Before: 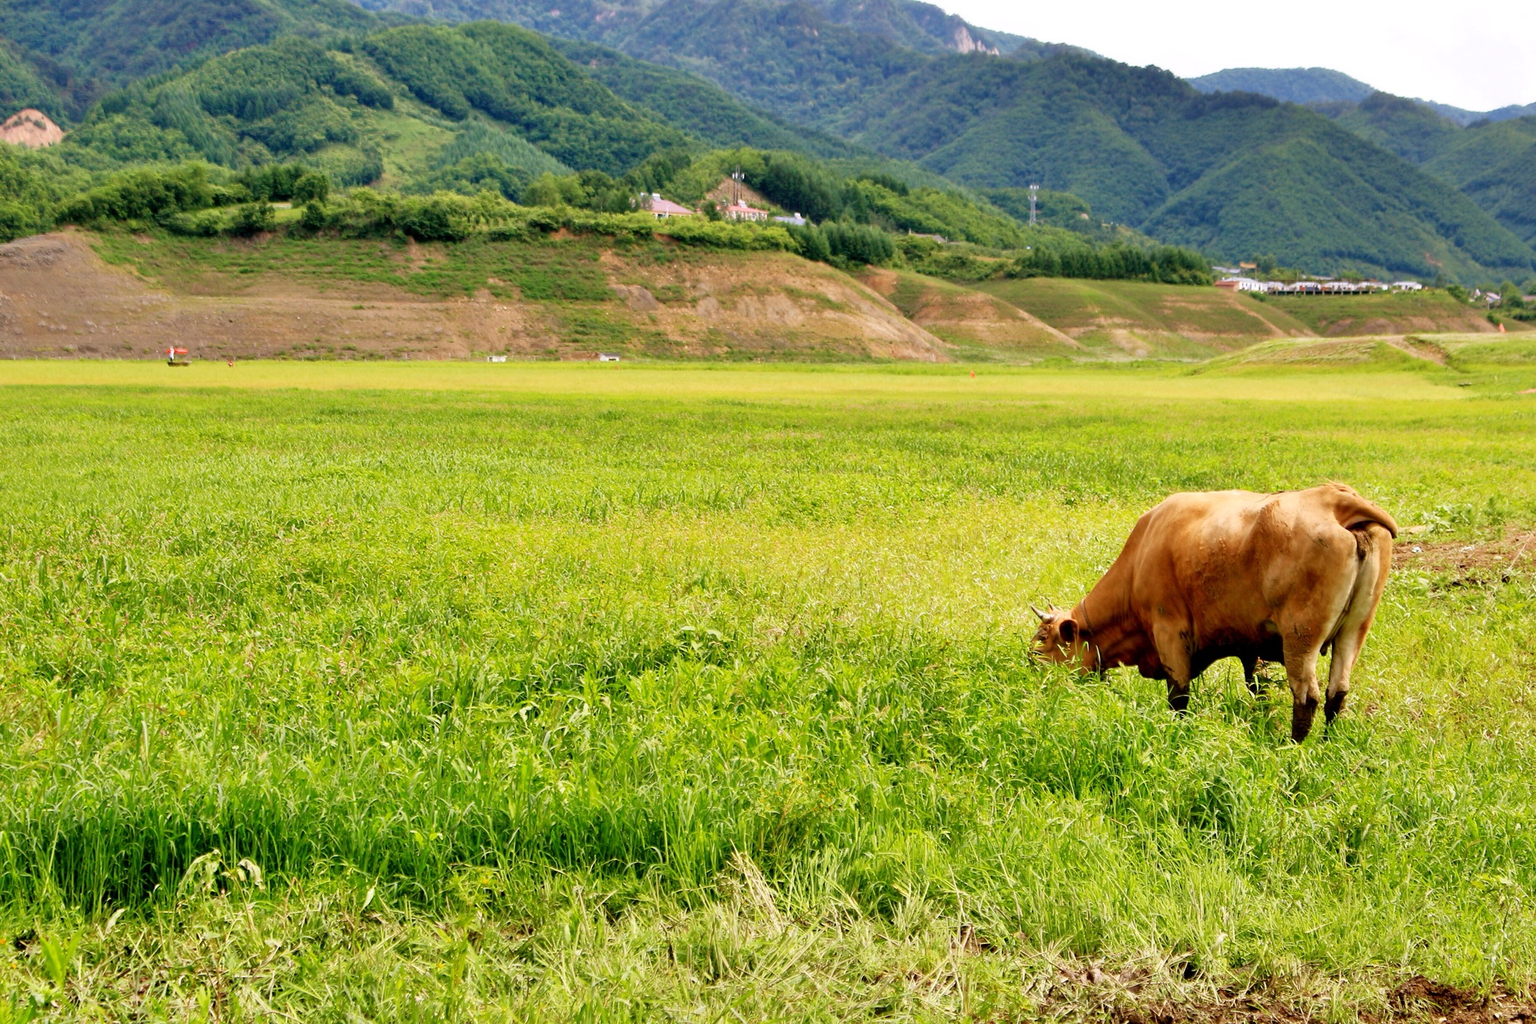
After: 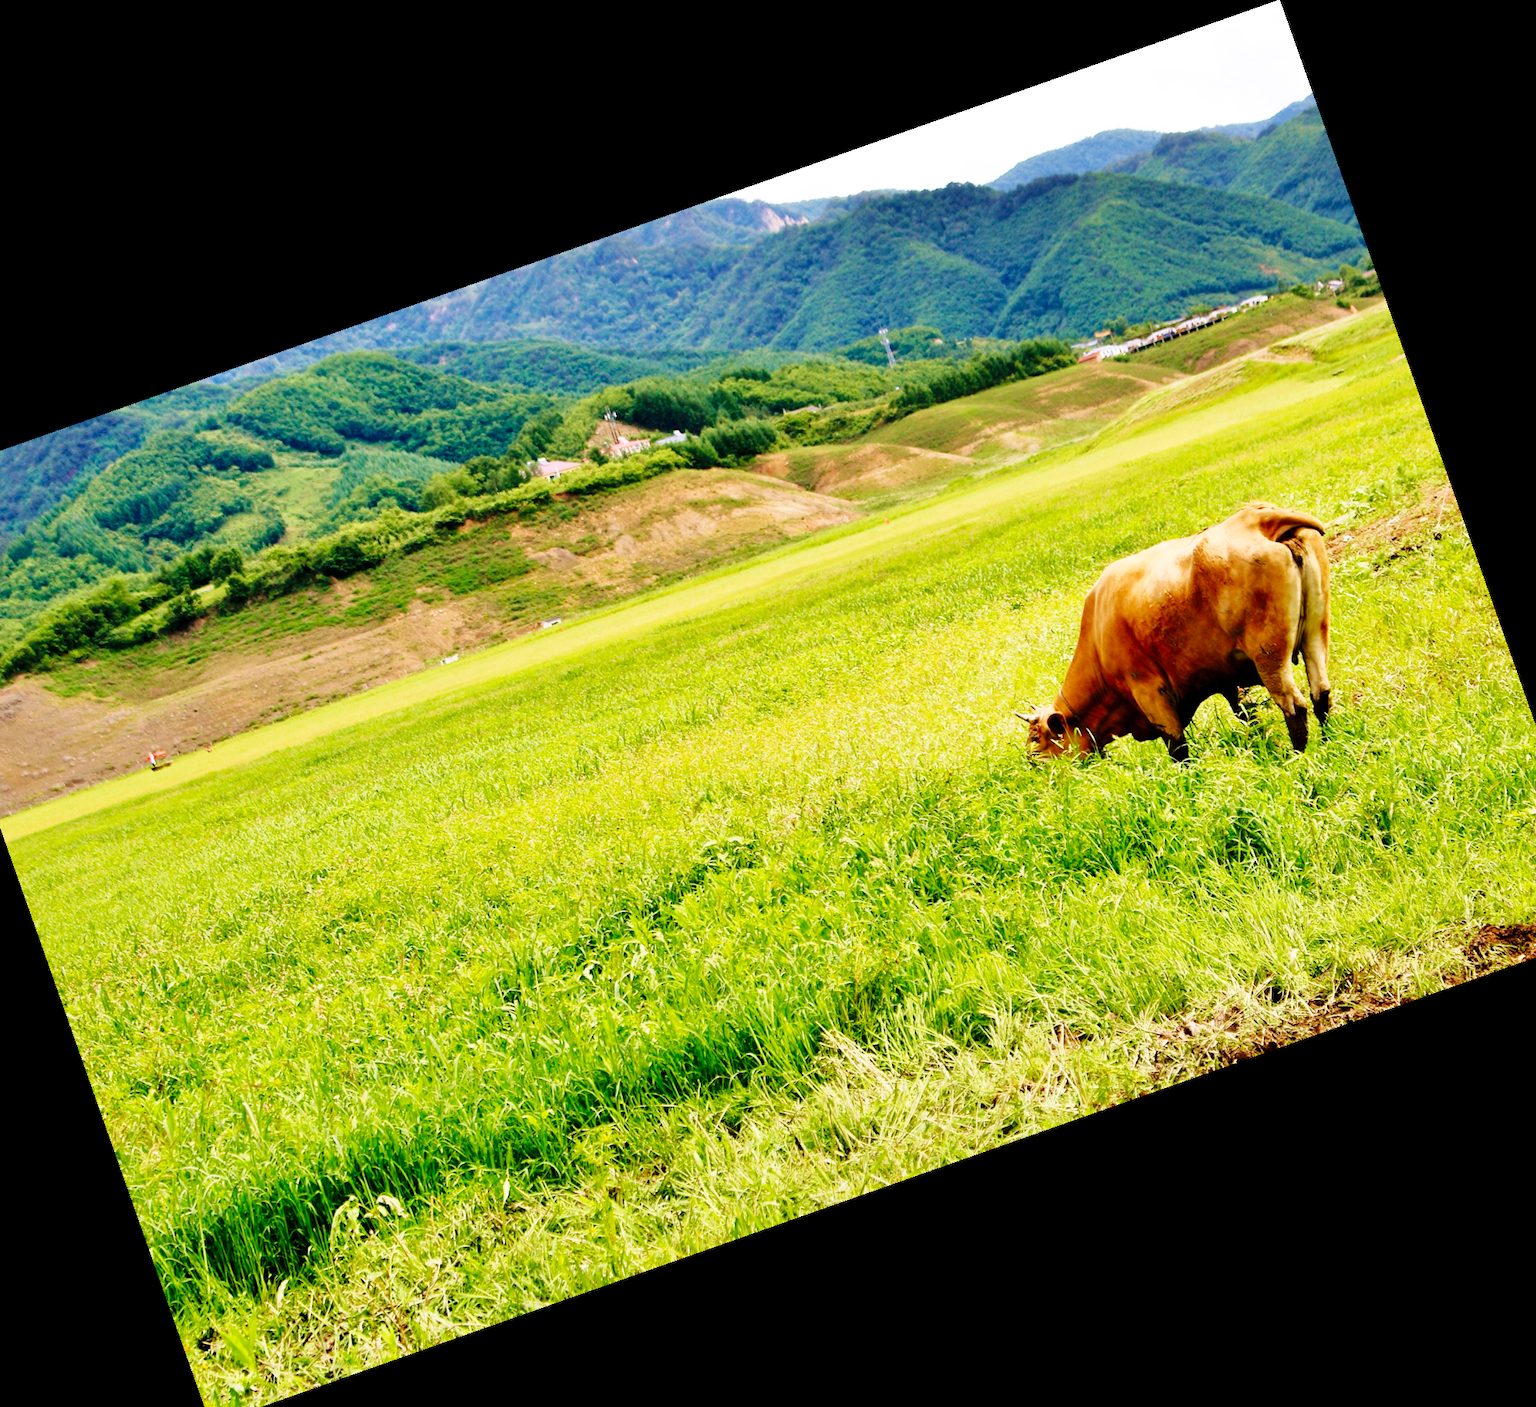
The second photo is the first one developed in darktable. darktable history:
velvia: strength 29%
crop and rotate: angle 19.43°, left 6.812%, right 4.125%, bottom 1.087%
base curve: curves: ch0 [(0, 0) (0.036, 0.025) (0.121, 0.166) (0.206, 0.329) (0.605, 0.79) (1, 1)], preserve colors none
